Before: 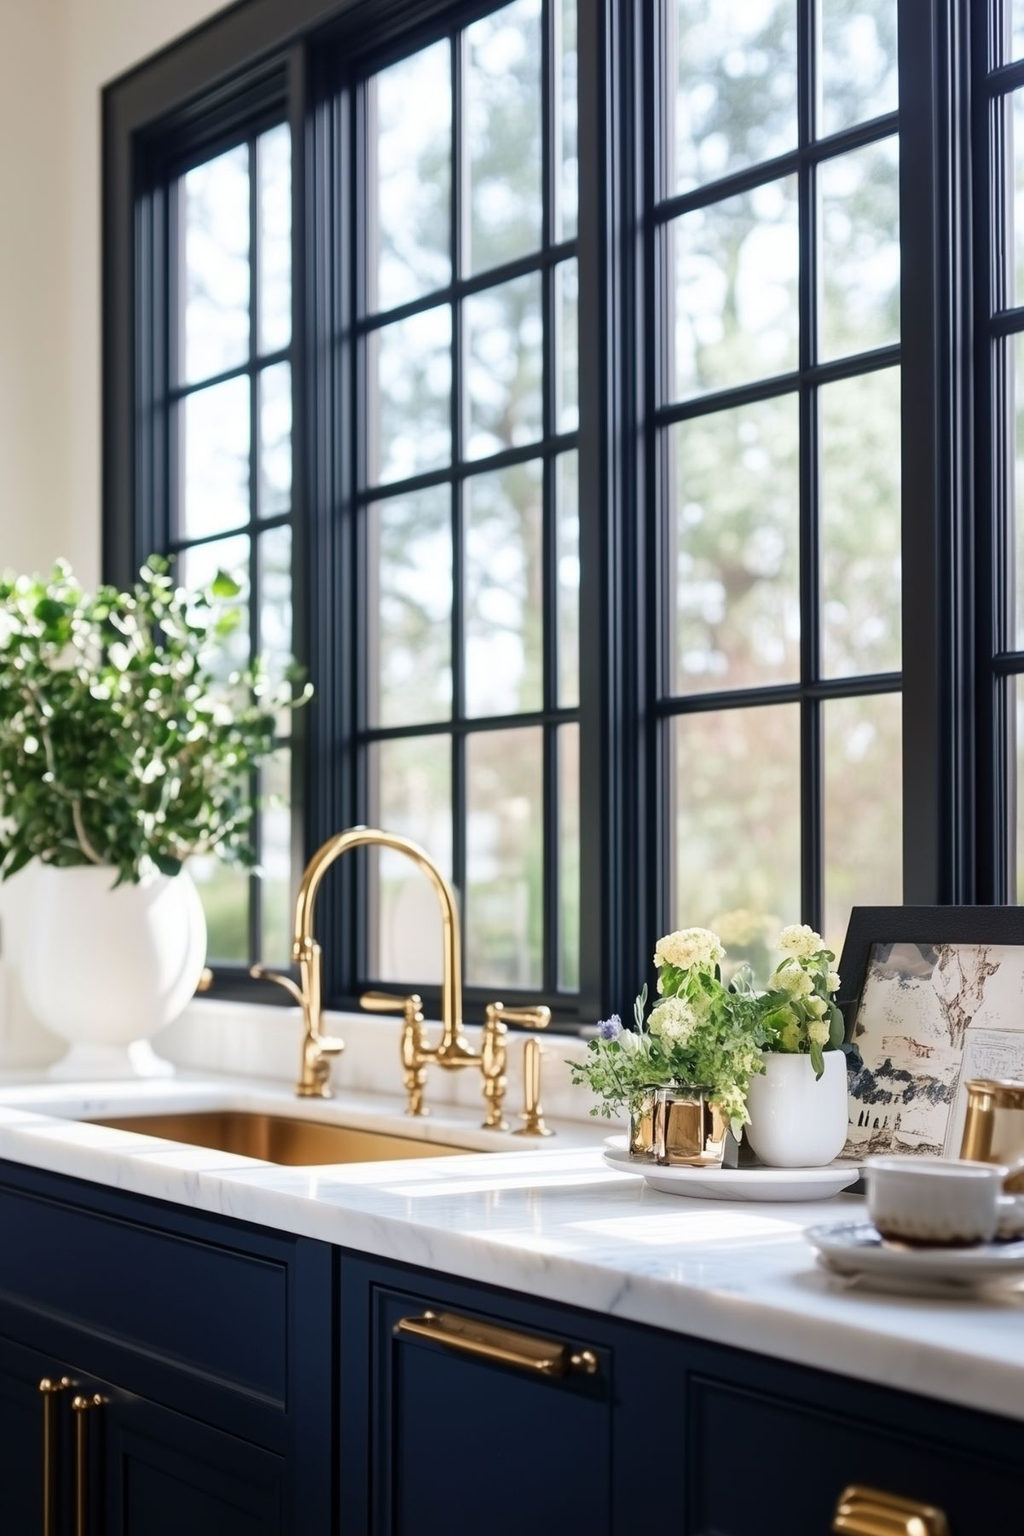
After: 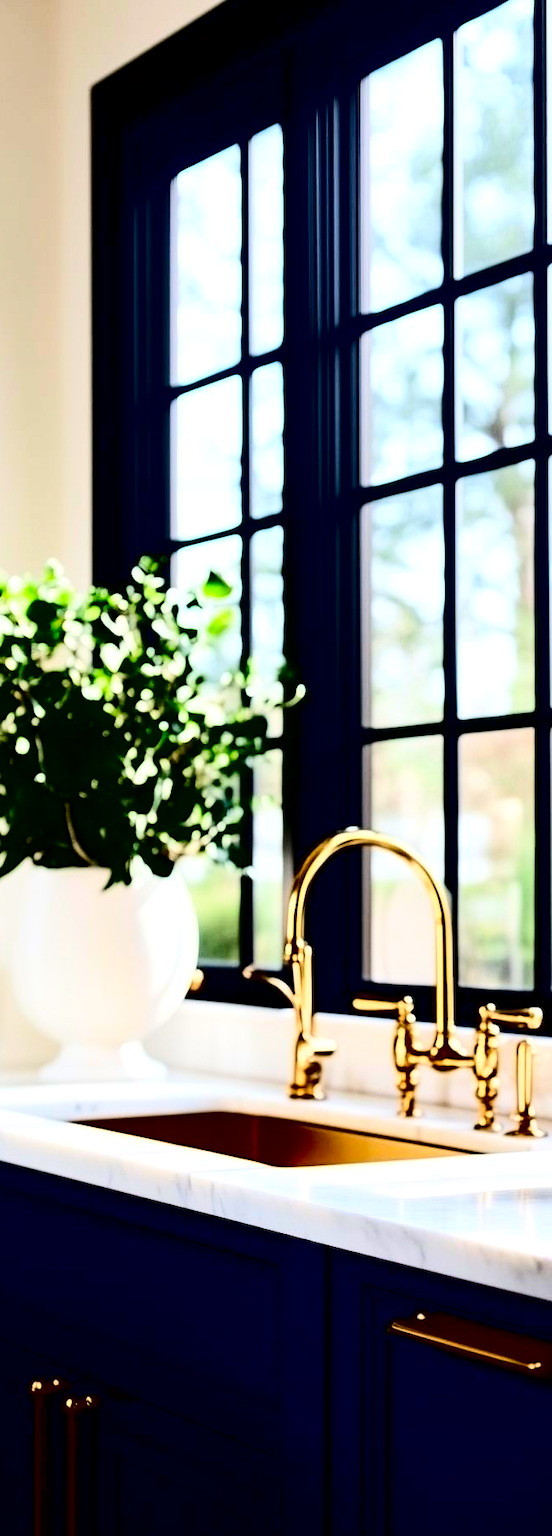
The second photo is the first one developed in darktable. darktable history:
local contrast: highlights 102%, shadows 100%, detail 120%, midtone range 0.2
tone equalizer: edges refinement/feathering 500, mask exposure compensation -1.57 EV, preserve details no
contrast brightness saturation: contrast 0.75, brightness -0.997, saturation 0.993
exposure: compensate exposure bias true, compensate highlight preservation false
crop: left 0.878%, right 45.243%, bottom 0.079%
